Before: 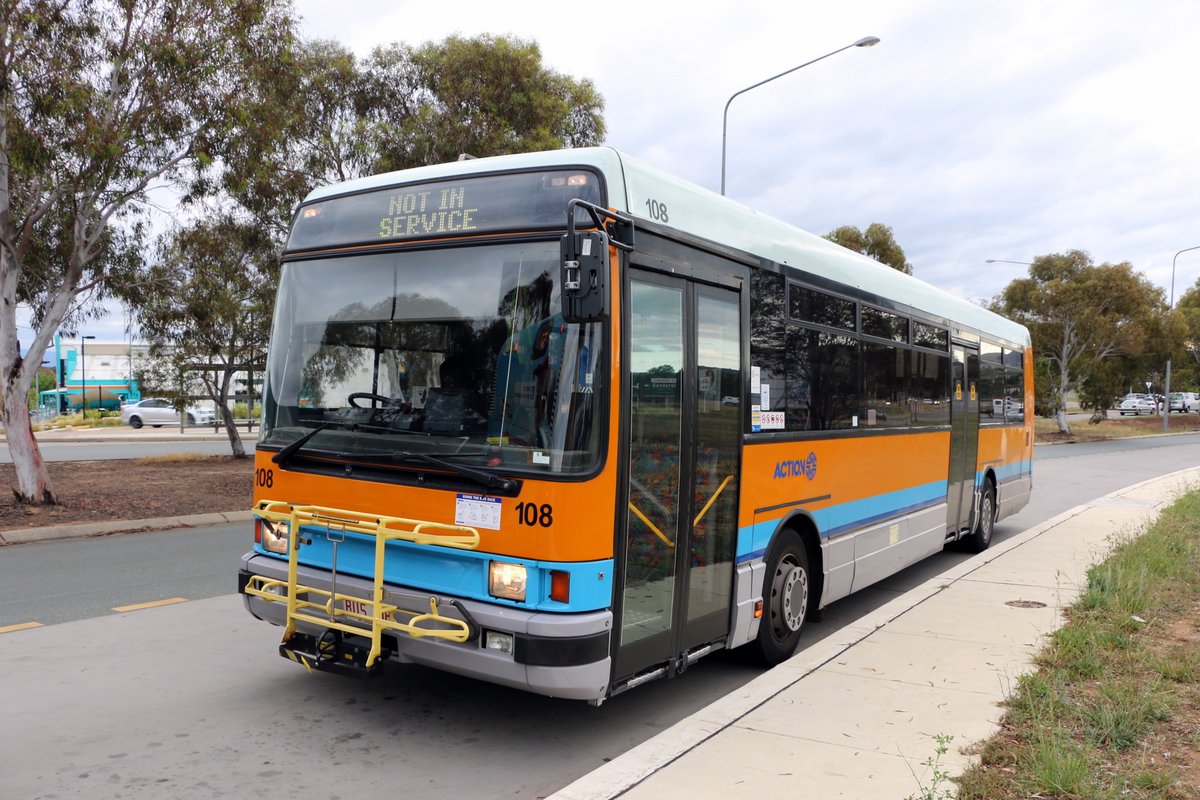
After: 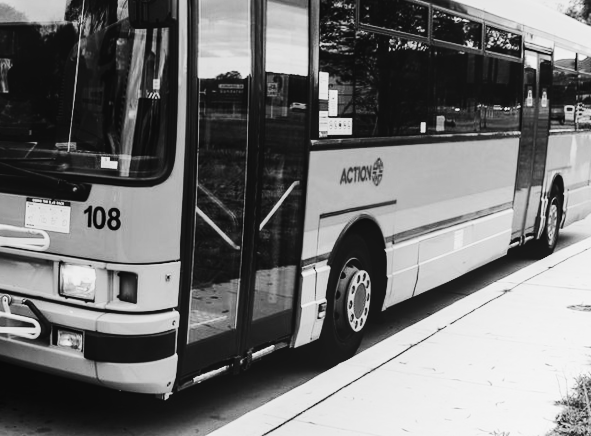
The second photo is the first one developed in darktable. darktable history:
base curve: curves: ch0 [(0, 0) (0.032, 0.025) (0.121, 0.166) (0.206, 0.329) (0.605, 0.79) (1, 1)], preserve colors none
monochrome: a 2.21, b -1.33, size 2.2
contrast brightness saturation: contrast 0.32, brightness -0.08, saturation 0.17
rotate and perspective: rotation 0.074°, lens shift (vertical) 0.096, lens shift (horizontal) -0.041, crop left 0.043, crop right 0.952, crop top 0.024, crop bottom 0.979
crop: left 34.479%, top 38.822%, right 13.718%, bottom 5.172%
local contrast: detail 110%
